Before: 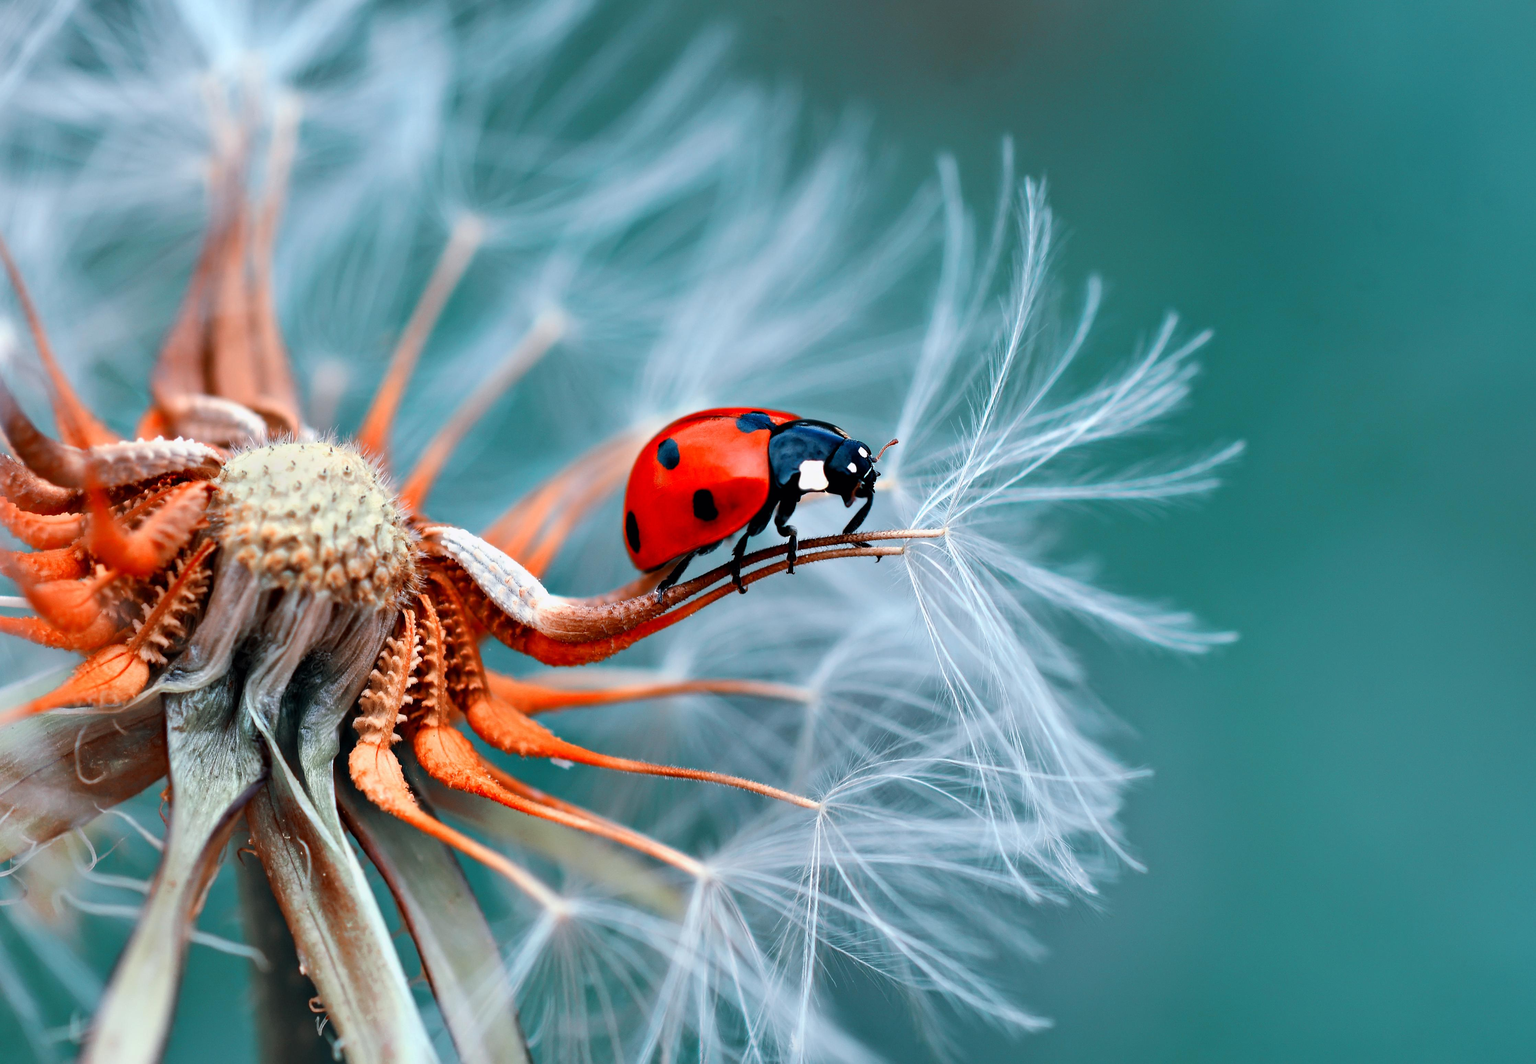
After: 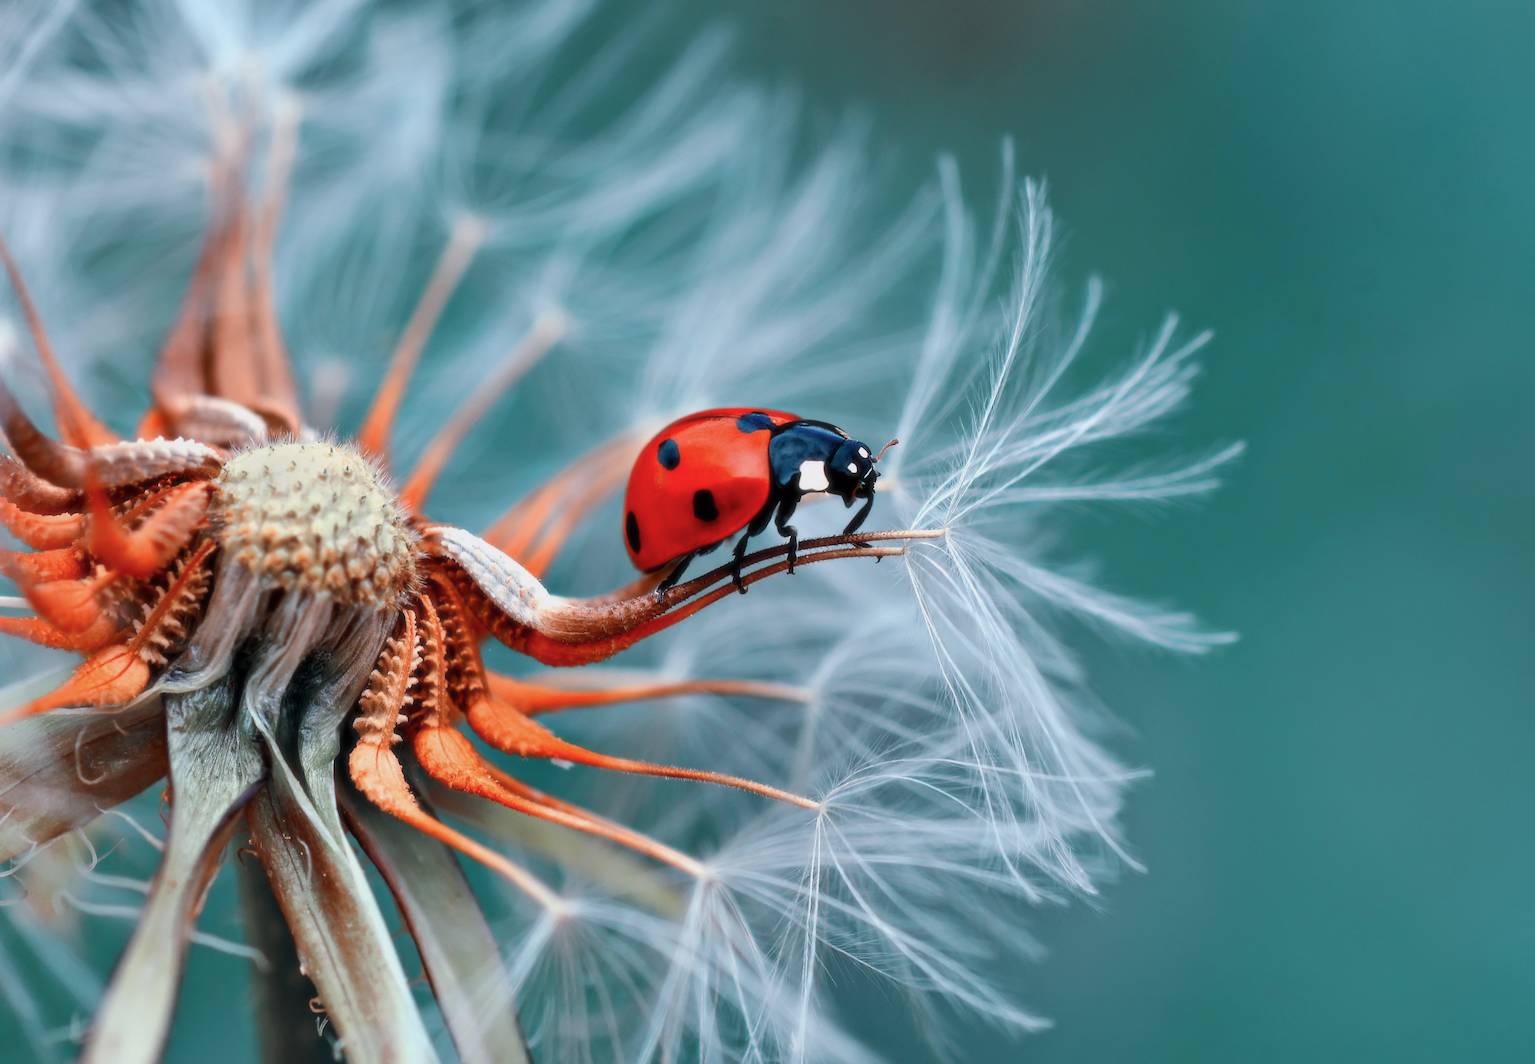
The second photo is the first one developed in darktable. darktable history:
exposure: exposure -0.157 EV, compensate highlight preservation false
soften: size 10%, saturation 50%, brightness 0.2 EV, mix 10%
